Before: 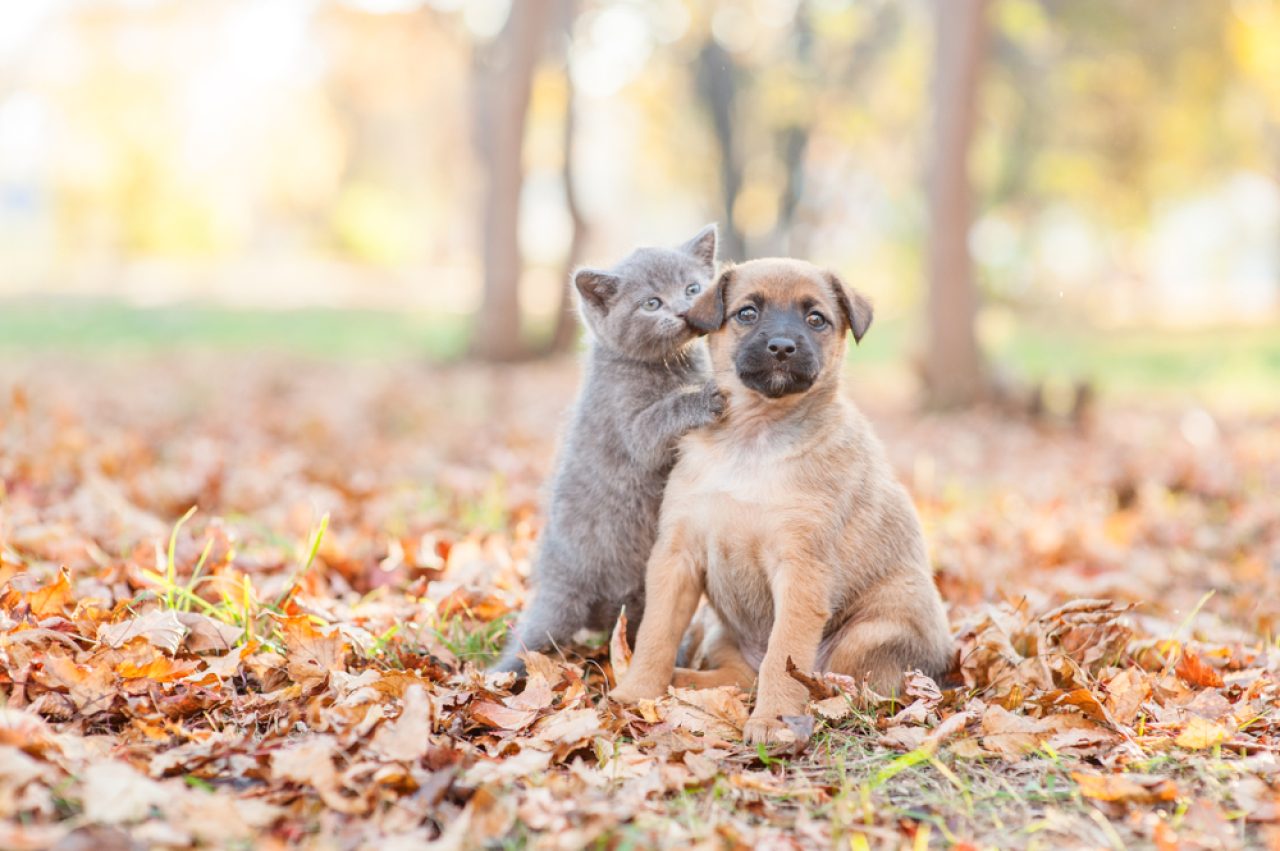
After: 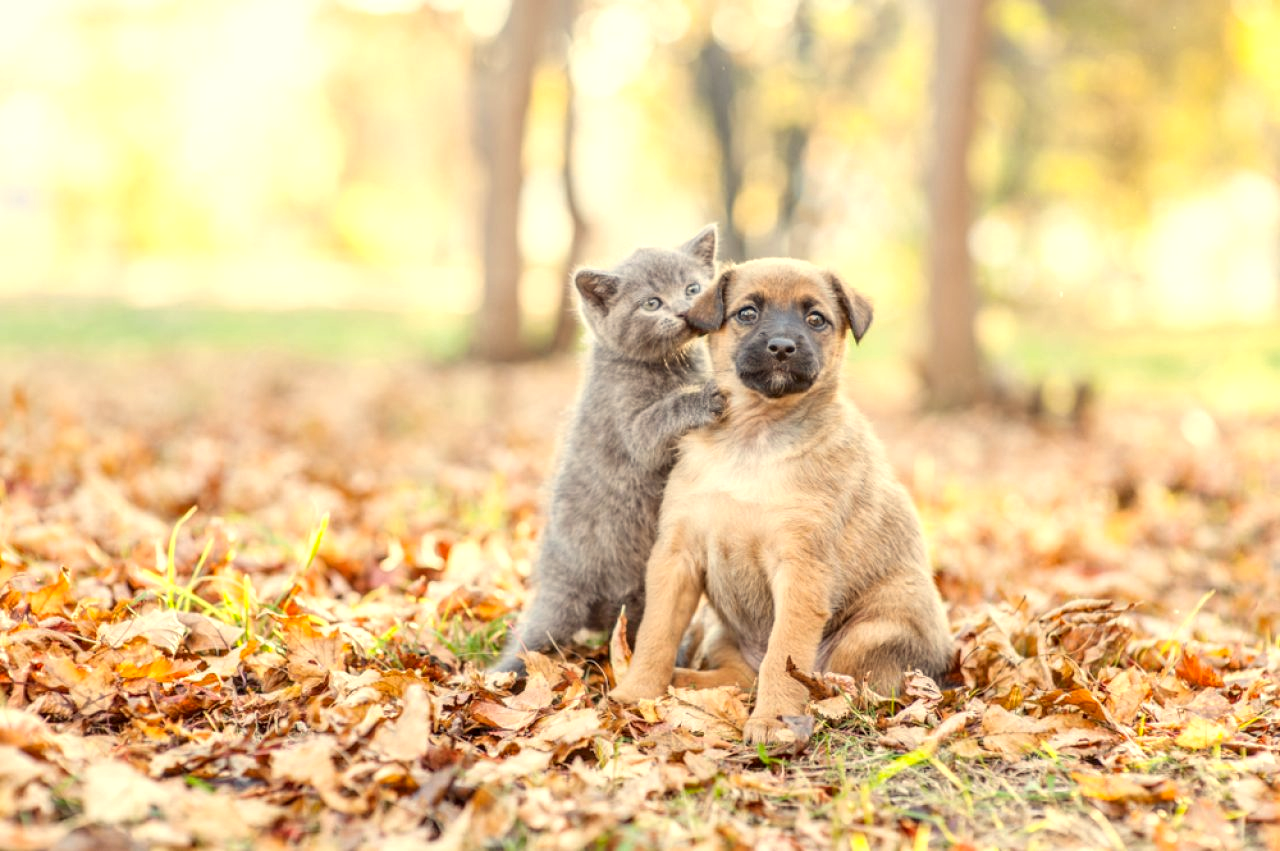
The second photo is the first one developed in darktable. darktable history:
exposure: black level correction 0.001, exposure 0.193 EV, compensate highlight preservation false
local contrast: detail 130%
color correction: highlights a* 1.34, highlights b* 17.68
